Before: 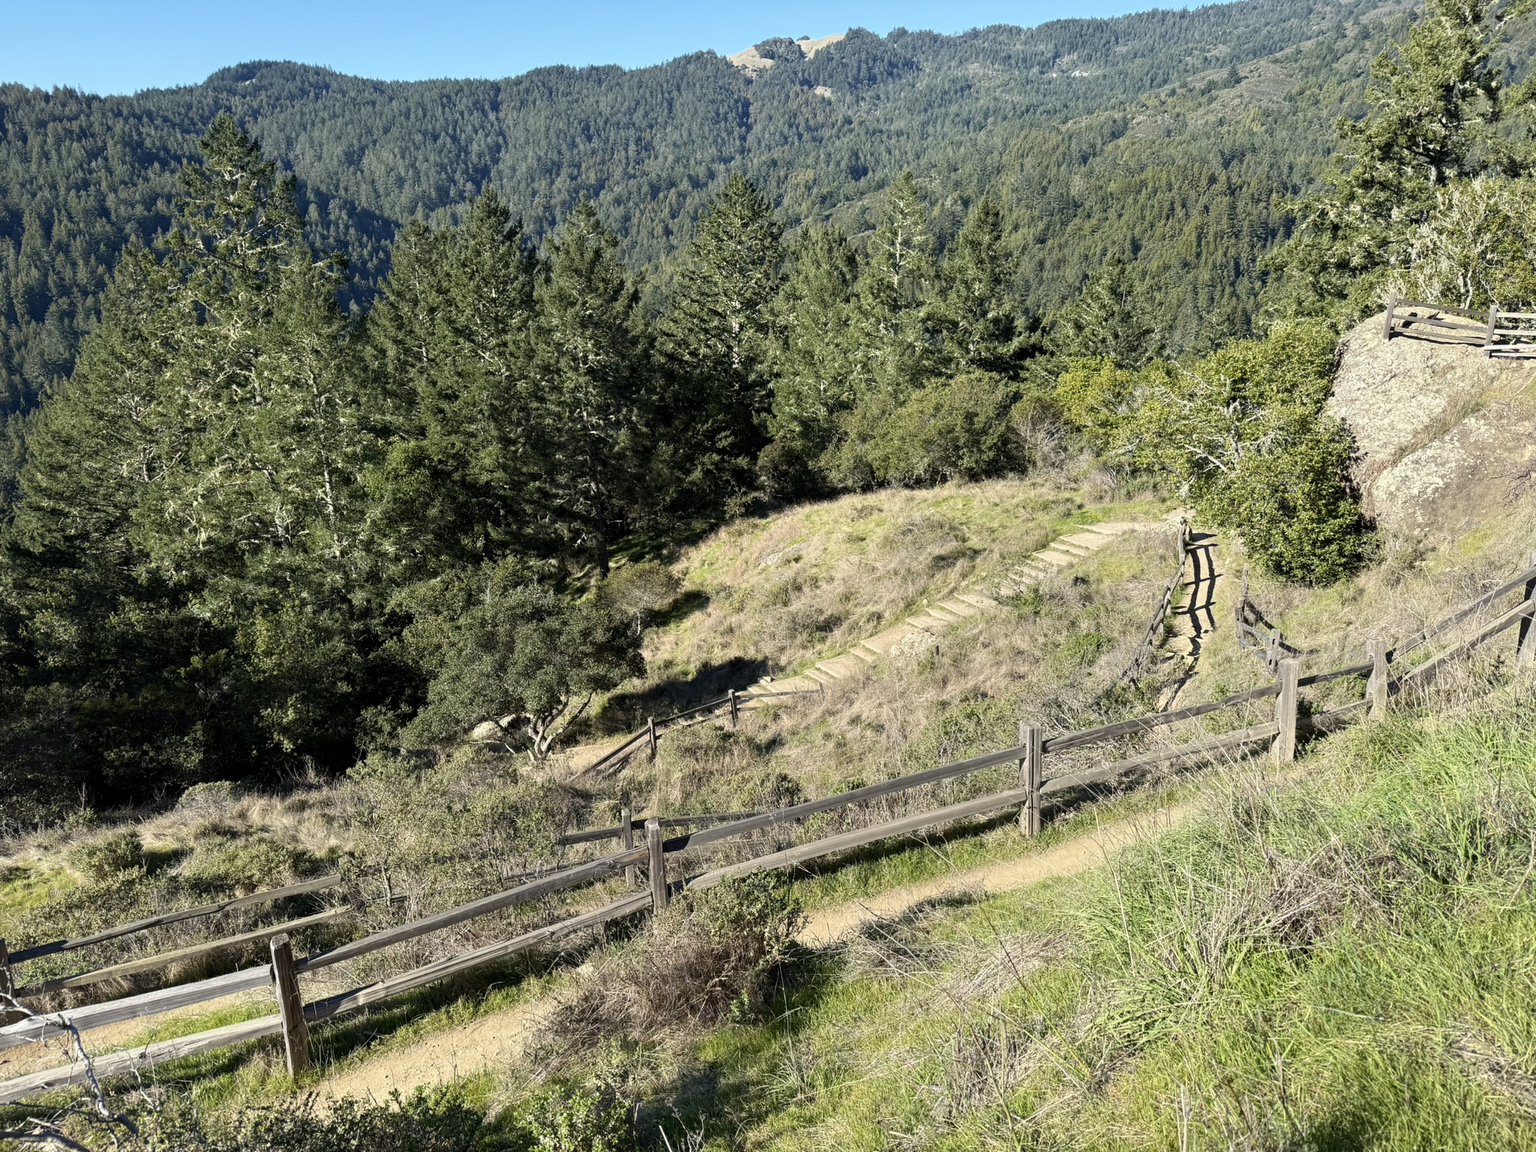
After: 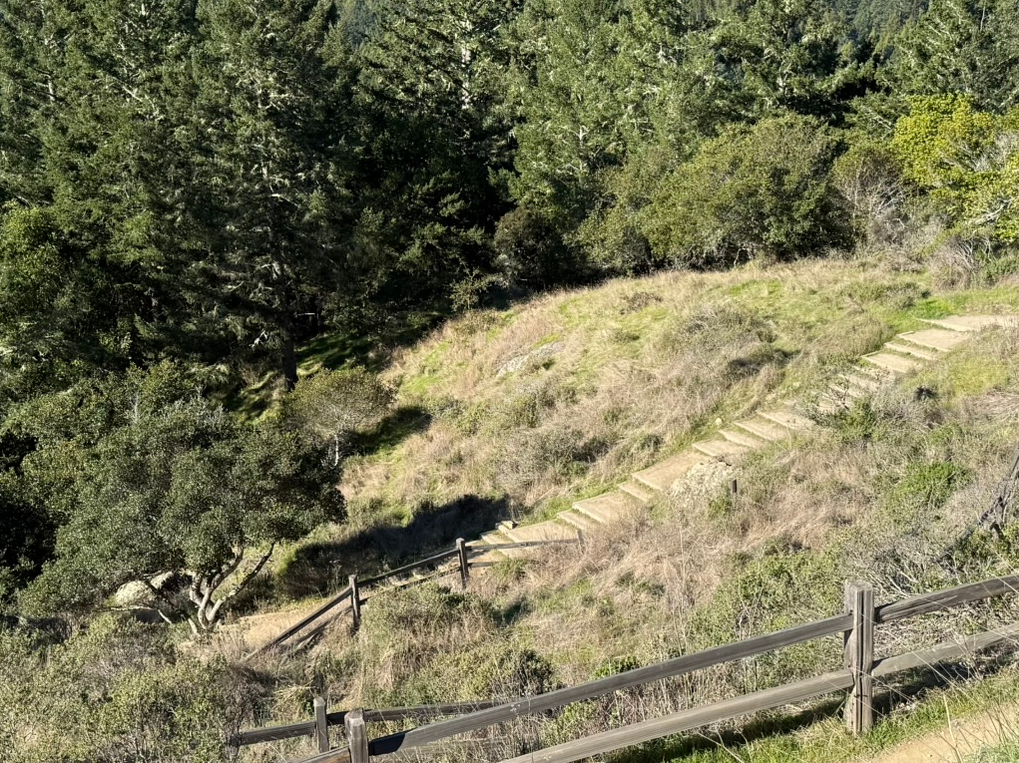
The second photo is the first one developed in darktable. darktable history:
crop: left 25.192%, top 24.845%, right 25.023%, bottom 25.46%
